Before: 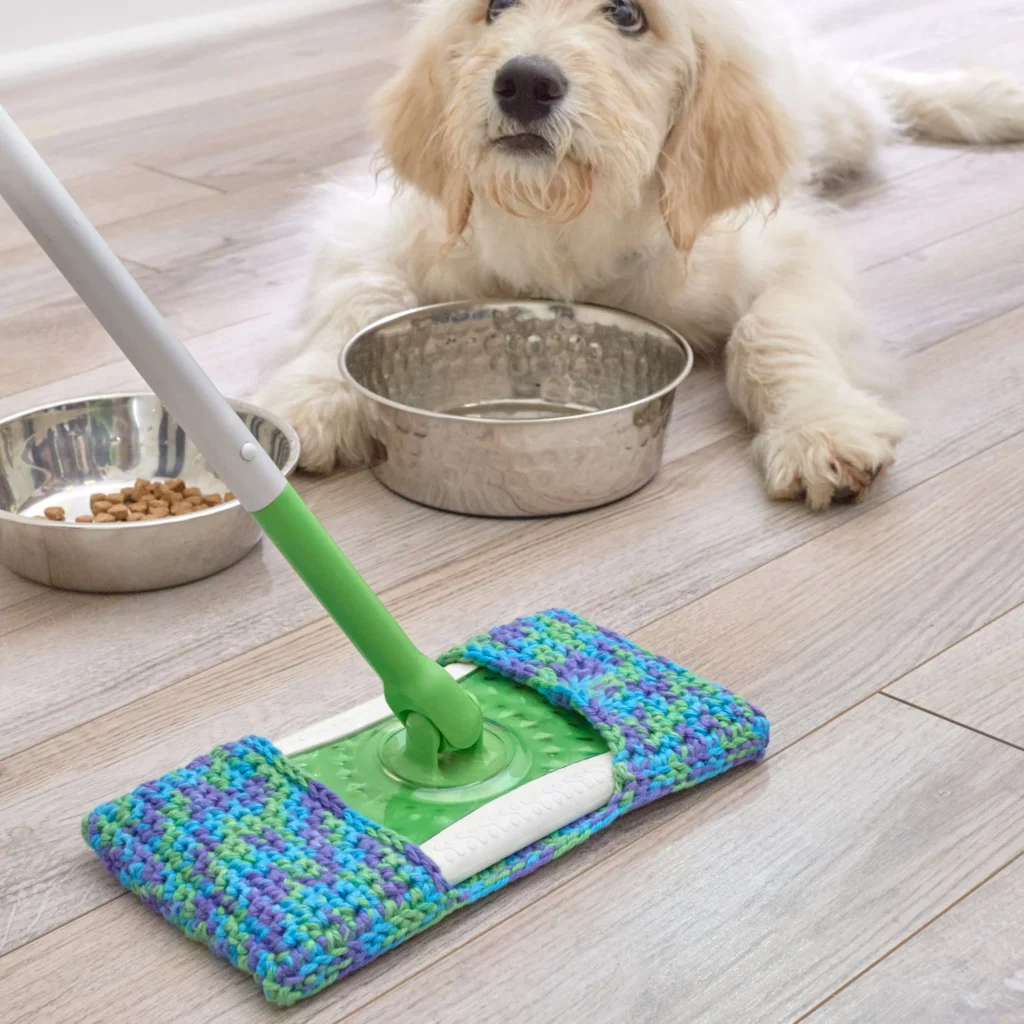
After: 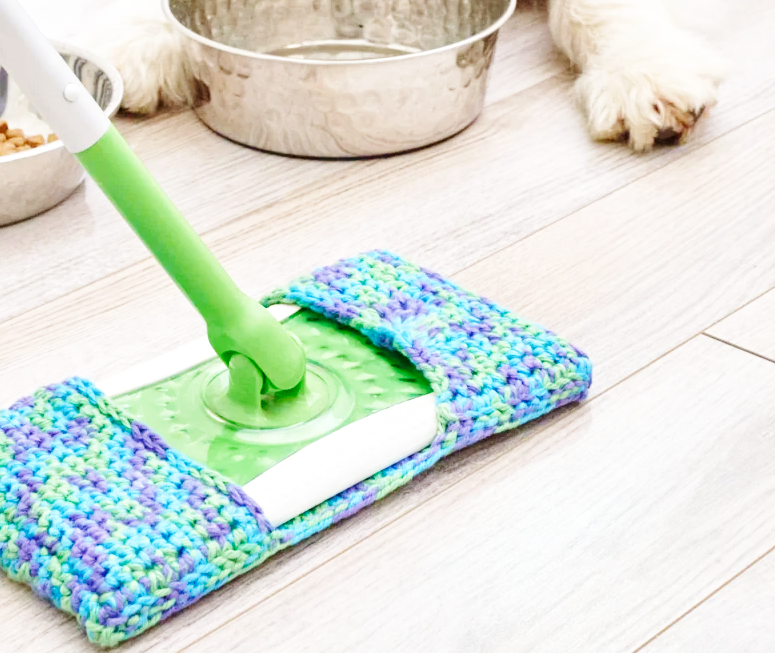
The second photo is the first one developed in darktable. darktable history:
crop and rotate: left 17.299%, top 35.115%, right 7.015%, bottom 1.024%
contrast brightness saturation: contrast 0.03, brightness -0.04
base curve: curves: ch0 [(0, 0.003) (0.001, 0.002) (0.006, 0.004) (0.02, 0.022) (0.048, 0.086) (0.094, 0.234) (0.162, 0.431) (0.258, 0.629) (0.385, 0.8) (0.548, 0.918) (0.751, 0.988) (1, 1)], preserve colors none
